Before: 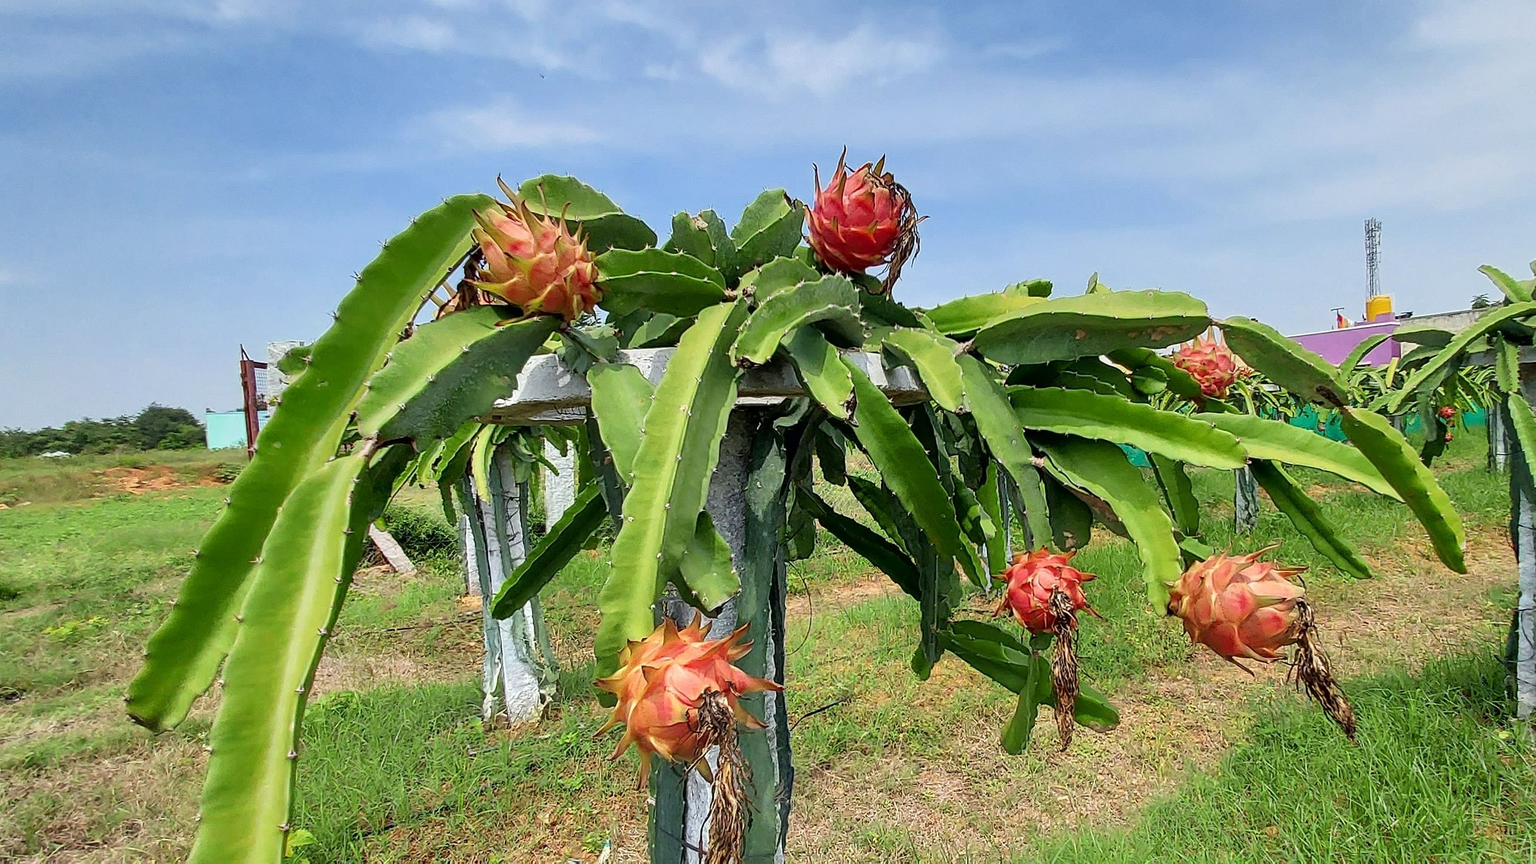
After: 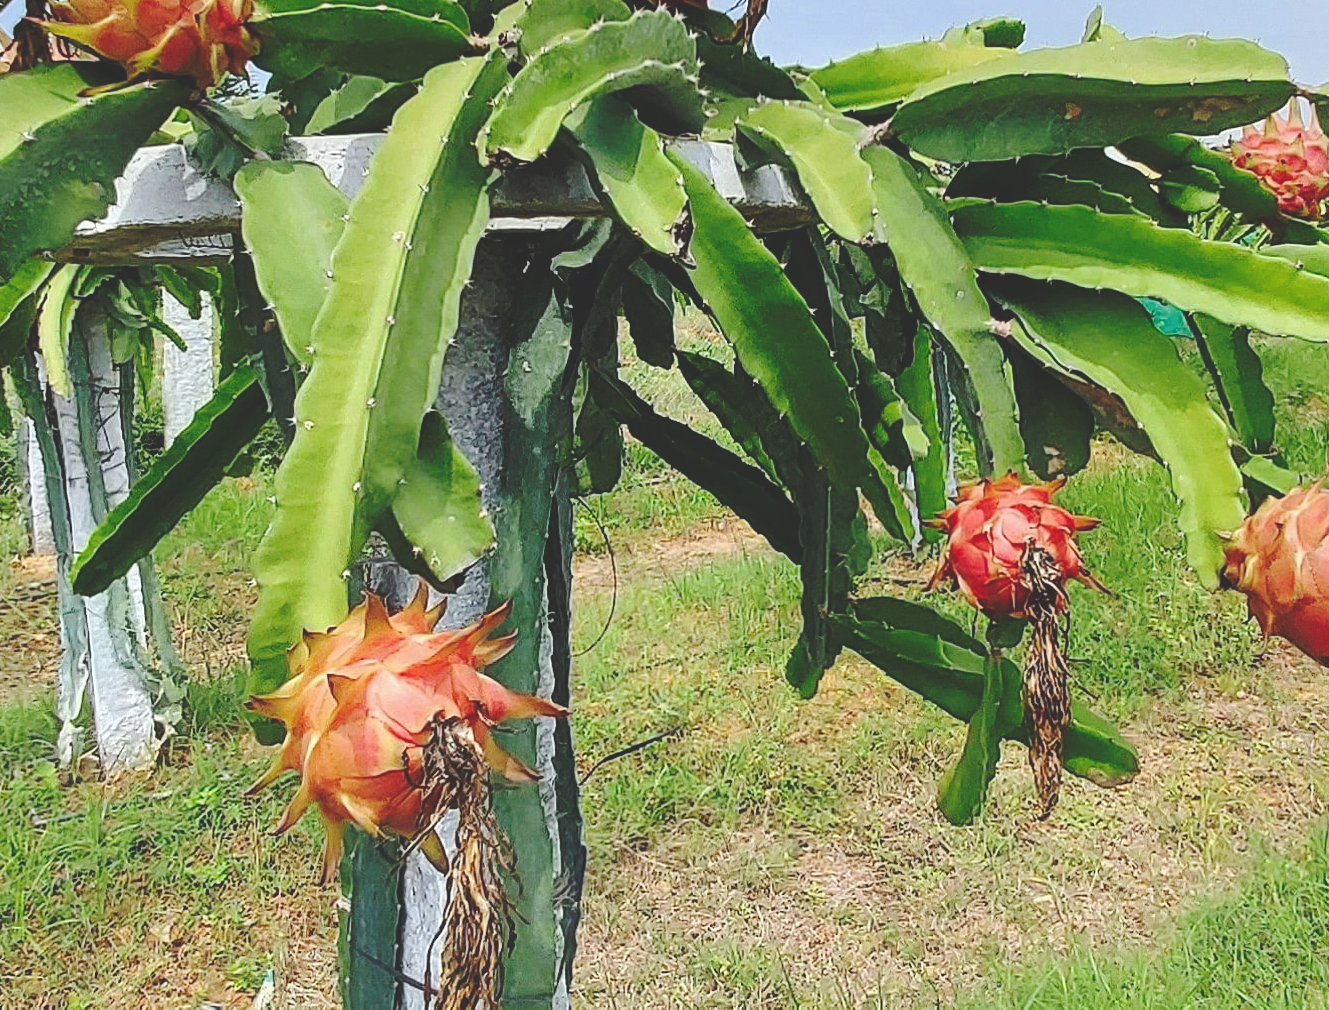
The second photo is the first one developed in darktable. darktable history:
white balance: red 0.988, blue 1.017
crop and rotate: left 29.237%, top 31.152%, right 19.807%
base curve: curves: ch0 [(0, 0.024) (0.055, 0.065) (0.121, 0.166) (0.236, 0.319) (0.693, 0.726) (1, 1)], preserve colors none
